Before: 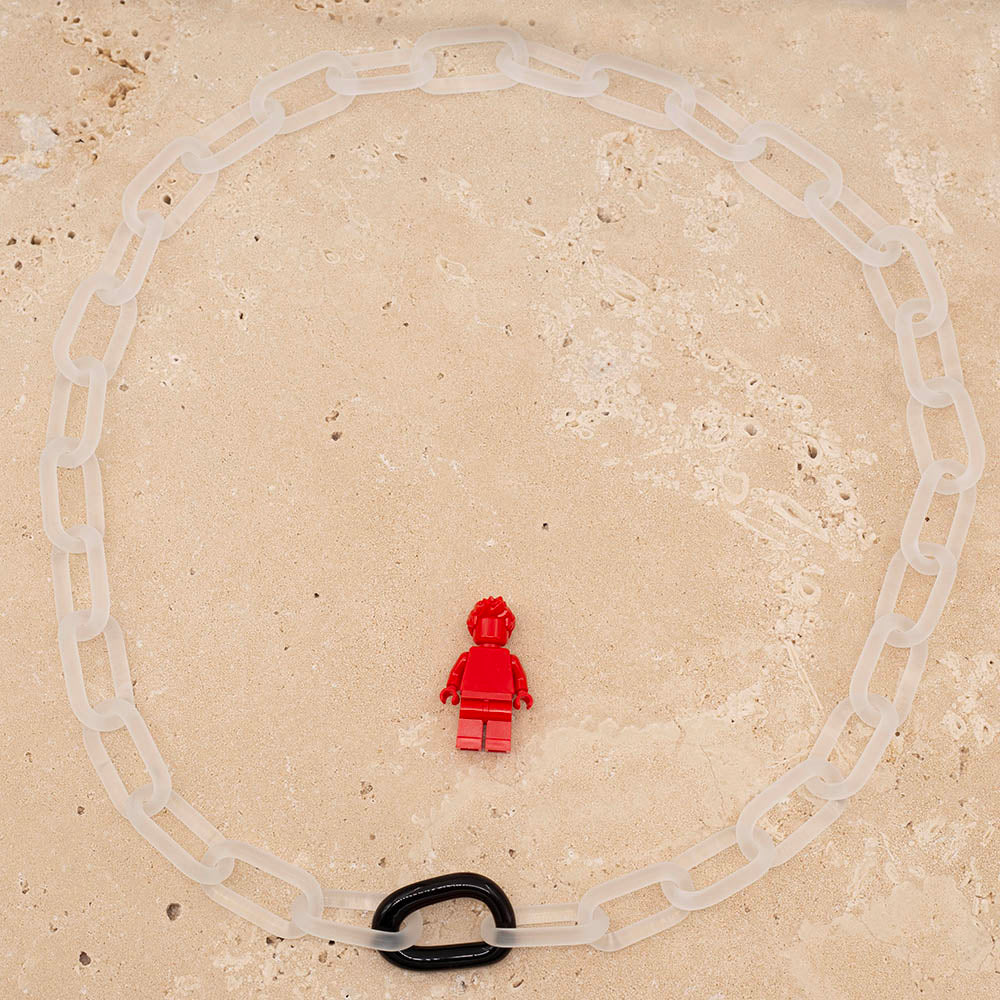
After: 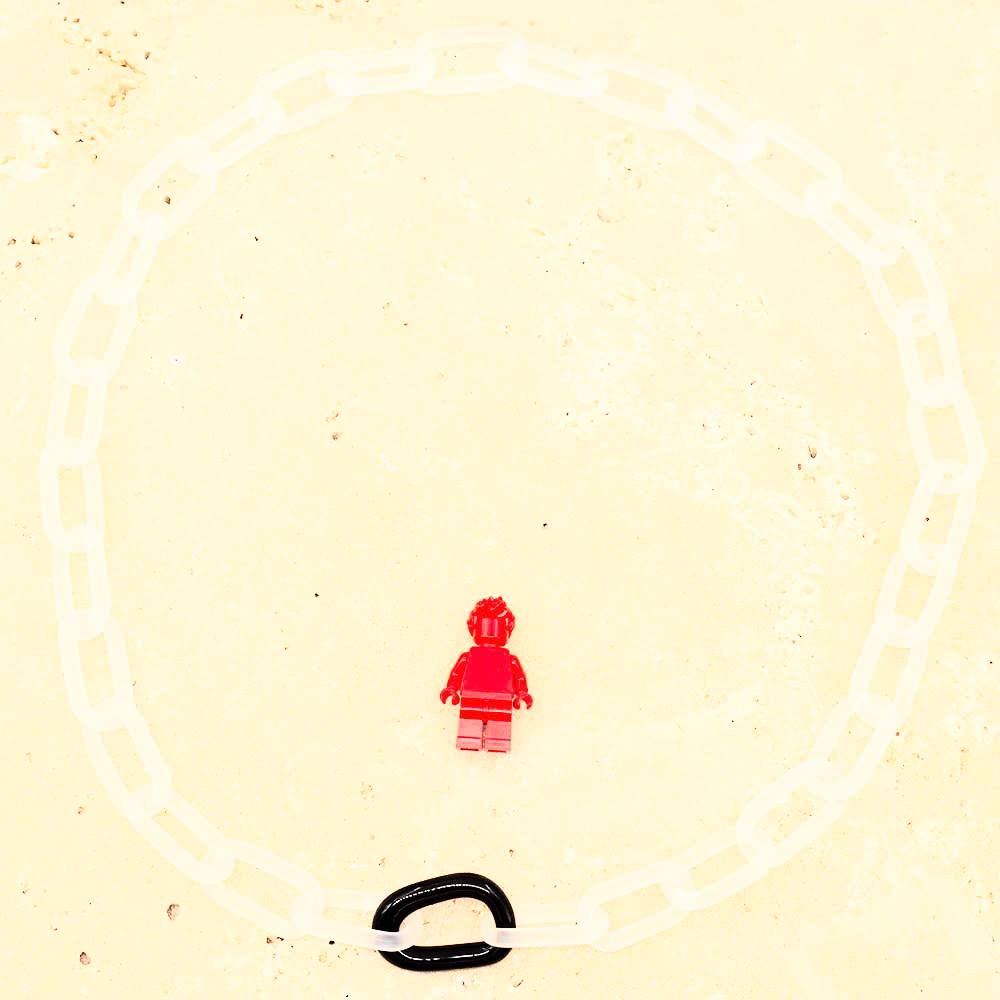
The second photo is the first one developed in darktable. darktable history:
exposure: black level correction 0, exposure 0.7 EV, compensate exposure bias true, compensate highlight preservation false
rgb curve: curves: ch0 [(0, 0) (0.21, 0.15) (0.24, 0.21) (0.5, 0.75) (0.75, 0.96) (0.89, 0.99) (1, 1)]; ch1 [(0, 0.02) (0.21, 0.13) (0.25, 0.2) (0.5, 0.67) (0.75, 0.9) (0.89, 0.97) (1, 1)]; ch2 [(0, 0.02) (0.21, 0.13) (0.25, 0.2) (0.5, 0.67) (0.75, 0.9) (0.89, 0.97) (1, 1)], compensate middle gray true
